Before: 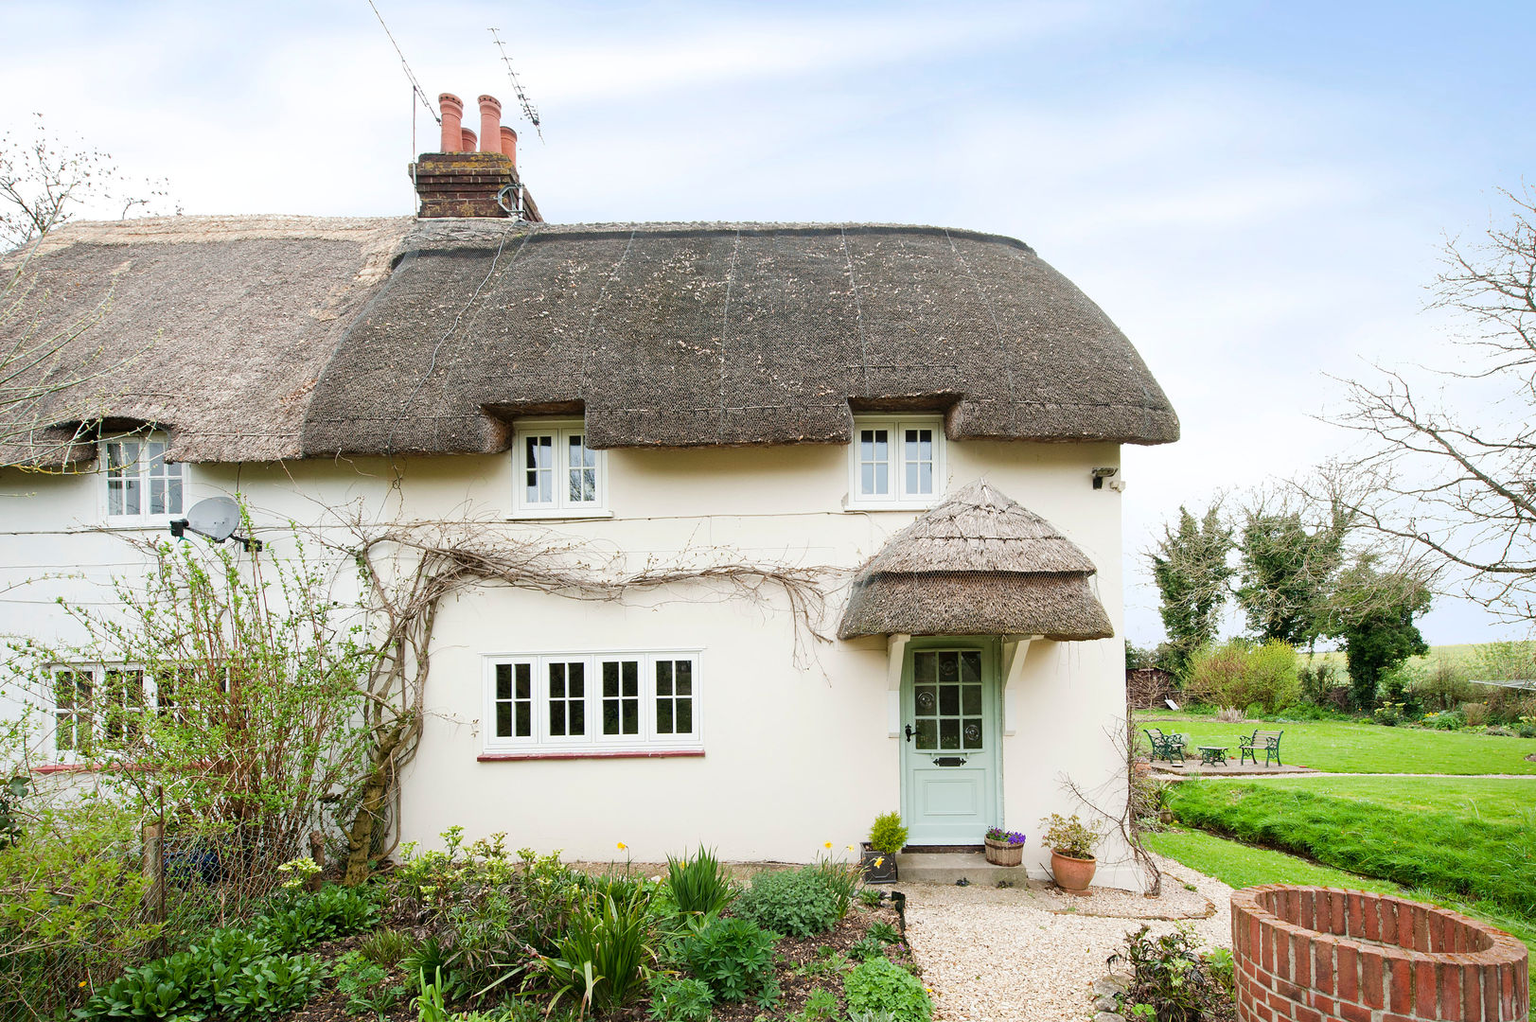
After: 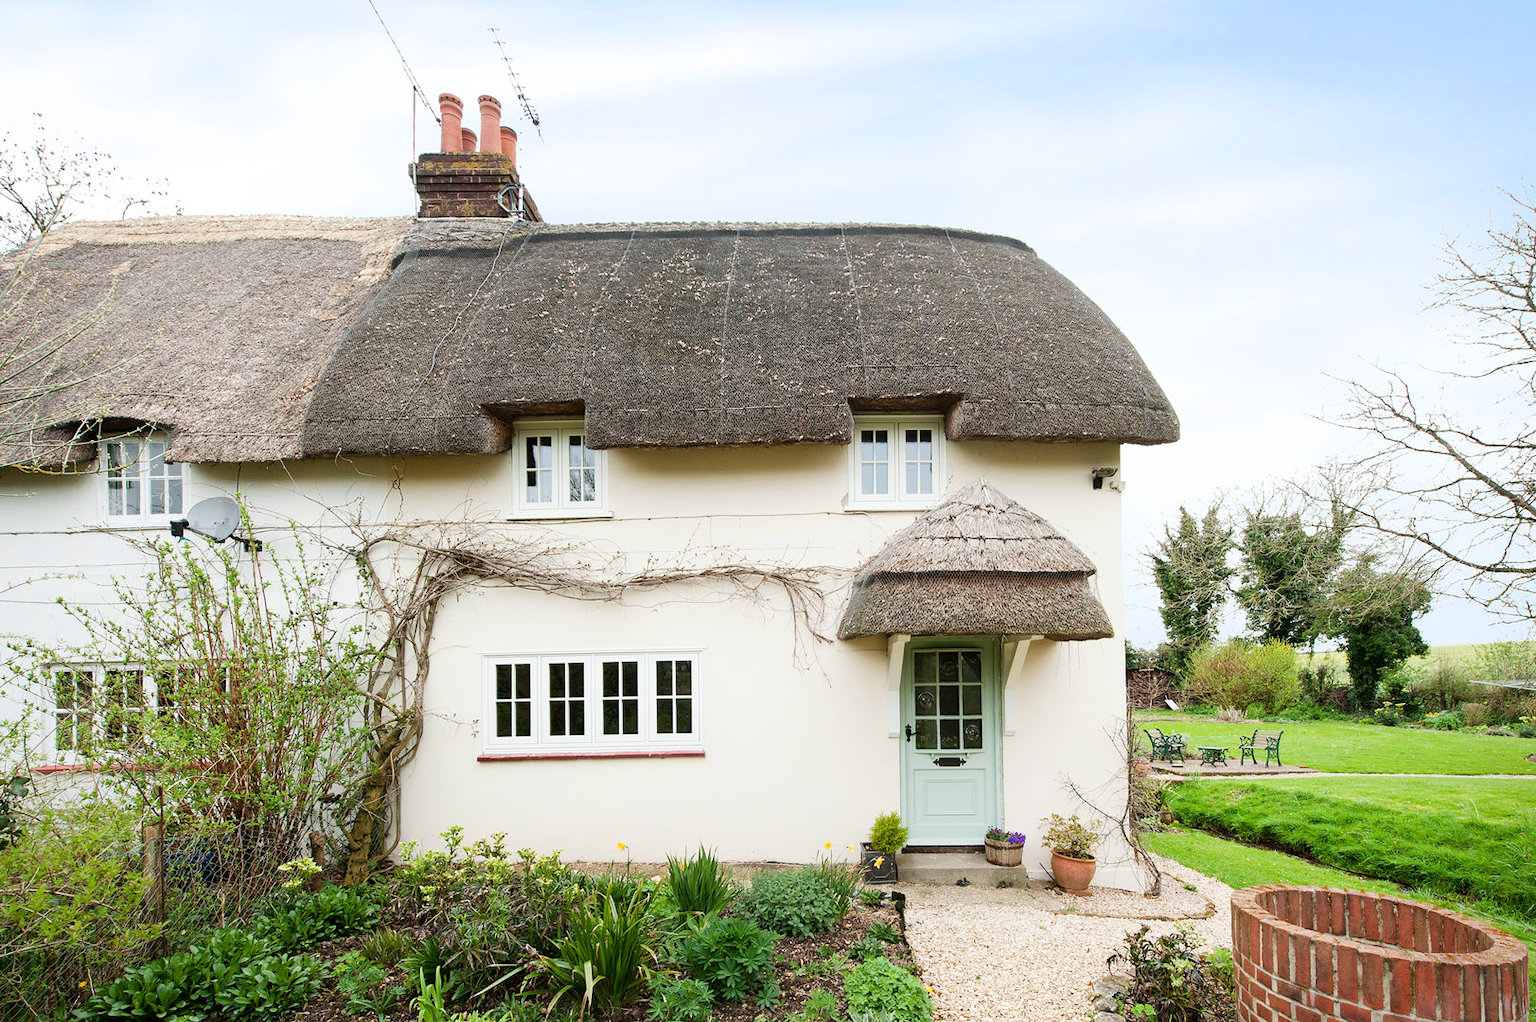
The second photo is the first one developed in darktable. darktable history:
shadows and highlights: shadows -29.68, highlights 30.68
